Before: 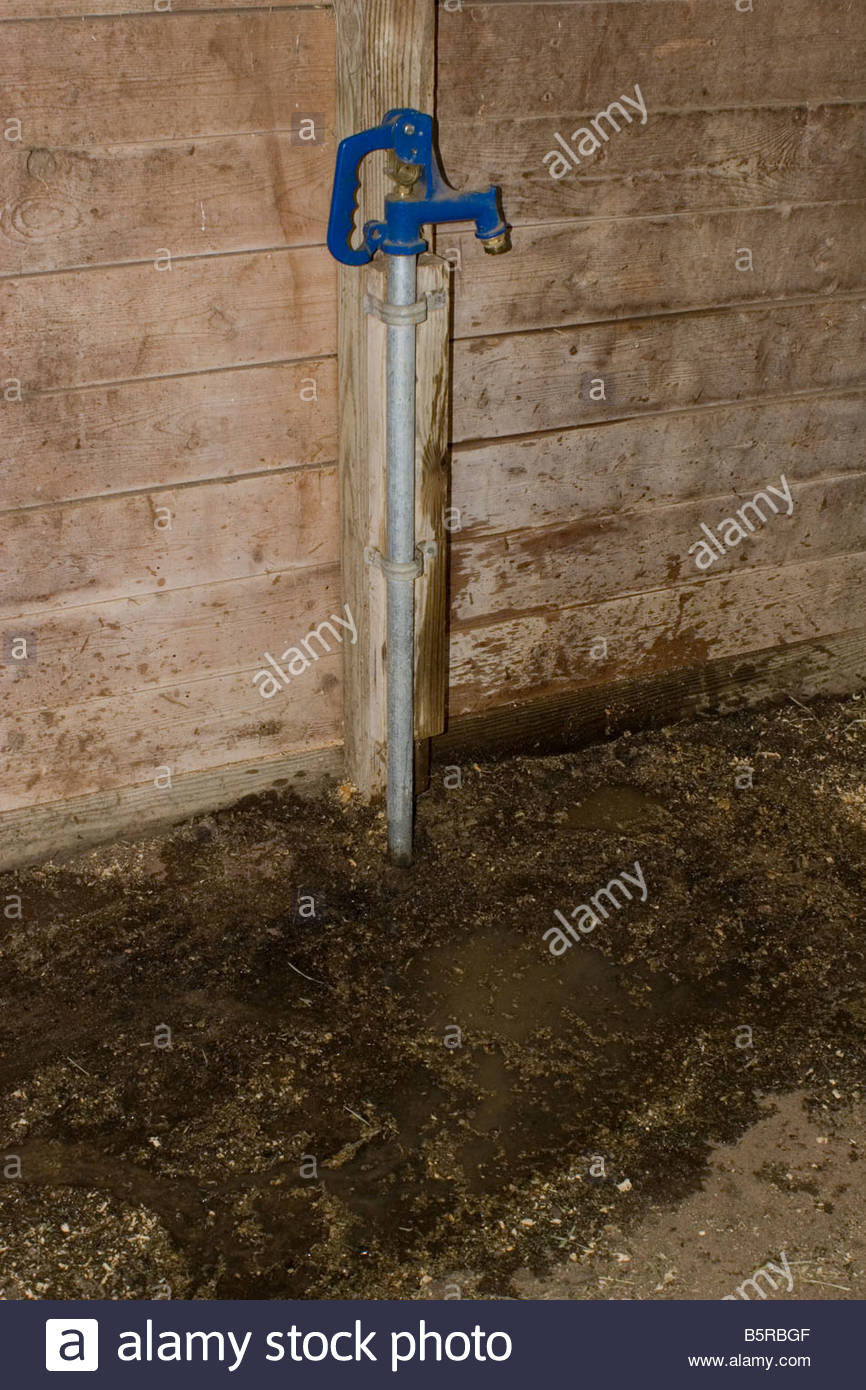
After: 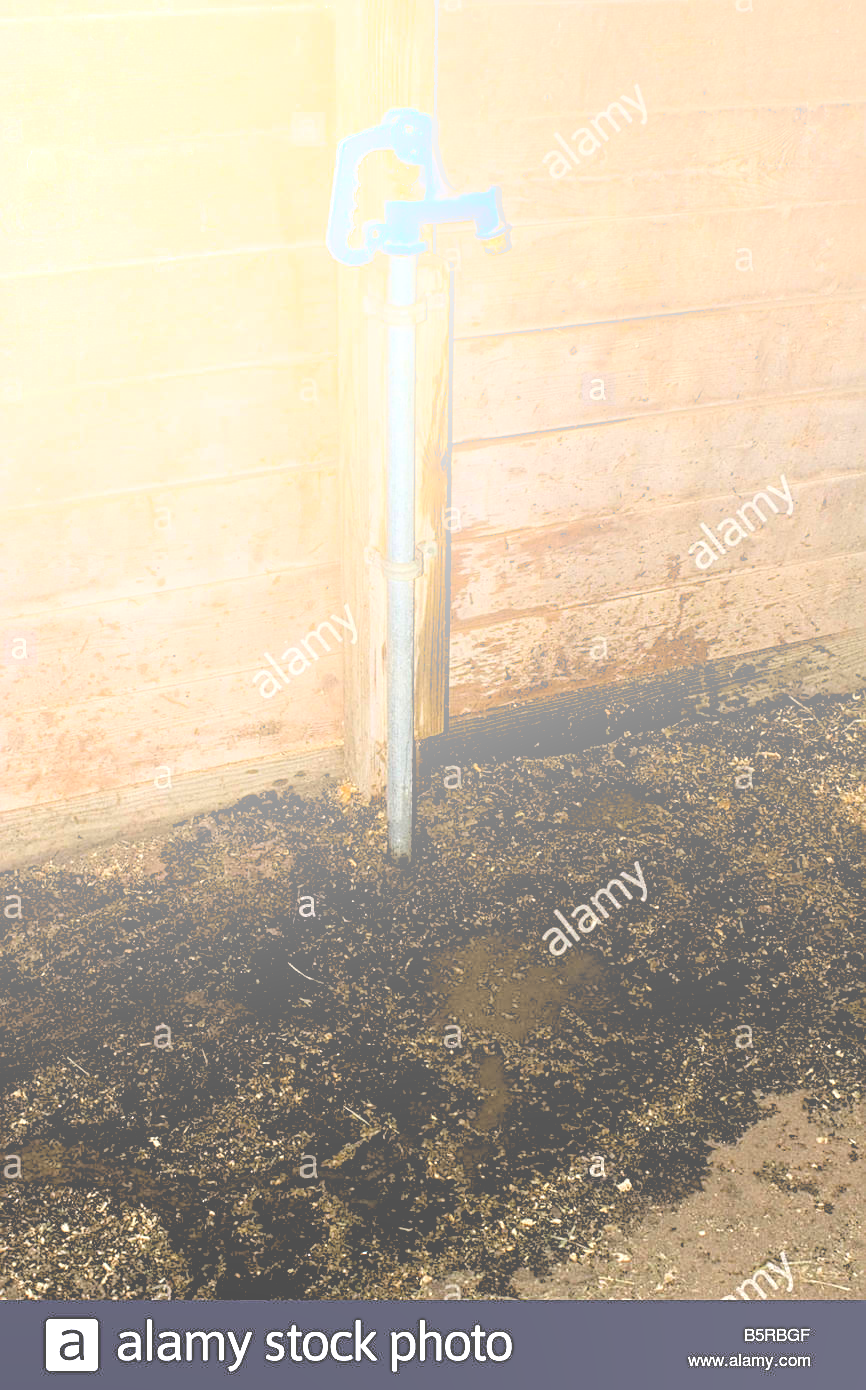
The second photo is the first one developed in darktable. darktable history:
sharpen: on, module defaults
rgb levels: levels [[0.034, 0.472, 0.904], [0, 0.5, 1], [0, 0.5, 1]]
bloom: size 70%, threshold 25%, strength 70%
exposure: exposure 0.74 EV, compensate highlight preservation false
